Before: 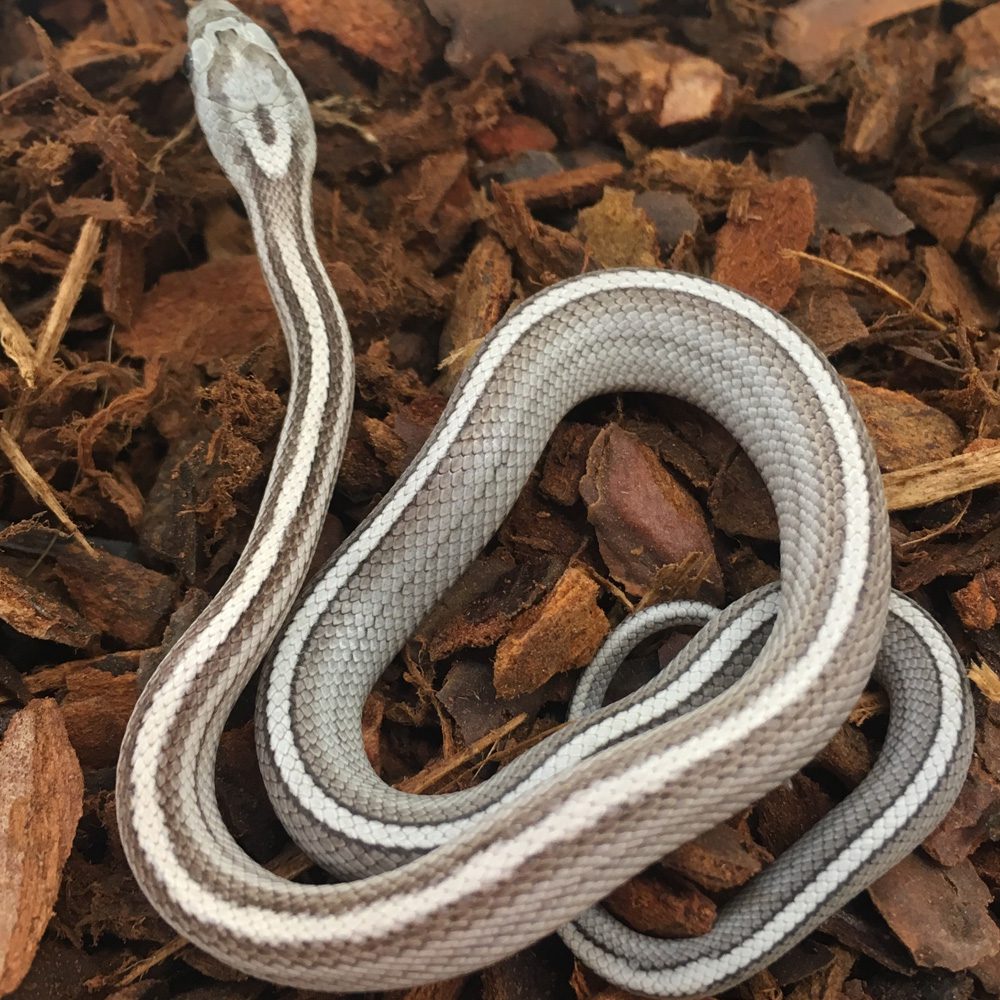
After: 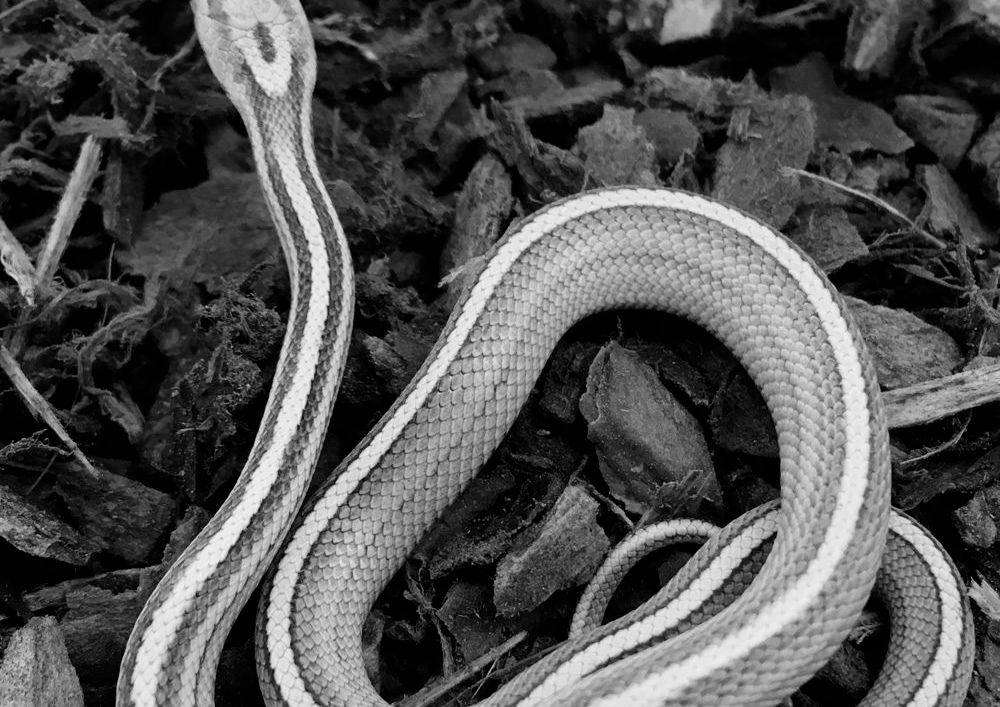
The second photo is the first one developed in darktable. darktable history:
color zones: curves: ch1 [(0, -0.394) (0.143, -0.394) (0.286, -0.394) (0.429, -0.392) (0.571, -0.391) (0.714, -0.391) (0.857, -0.391) (1, -0.394)]
filmic rgb: black relative exposure -5 EV, white relative exposure 3.2 EV, hardness 3.42, contrast 1.2, highlights saturation mix -30%
crop and rotate: top 8.293%, bottom 20.996%
